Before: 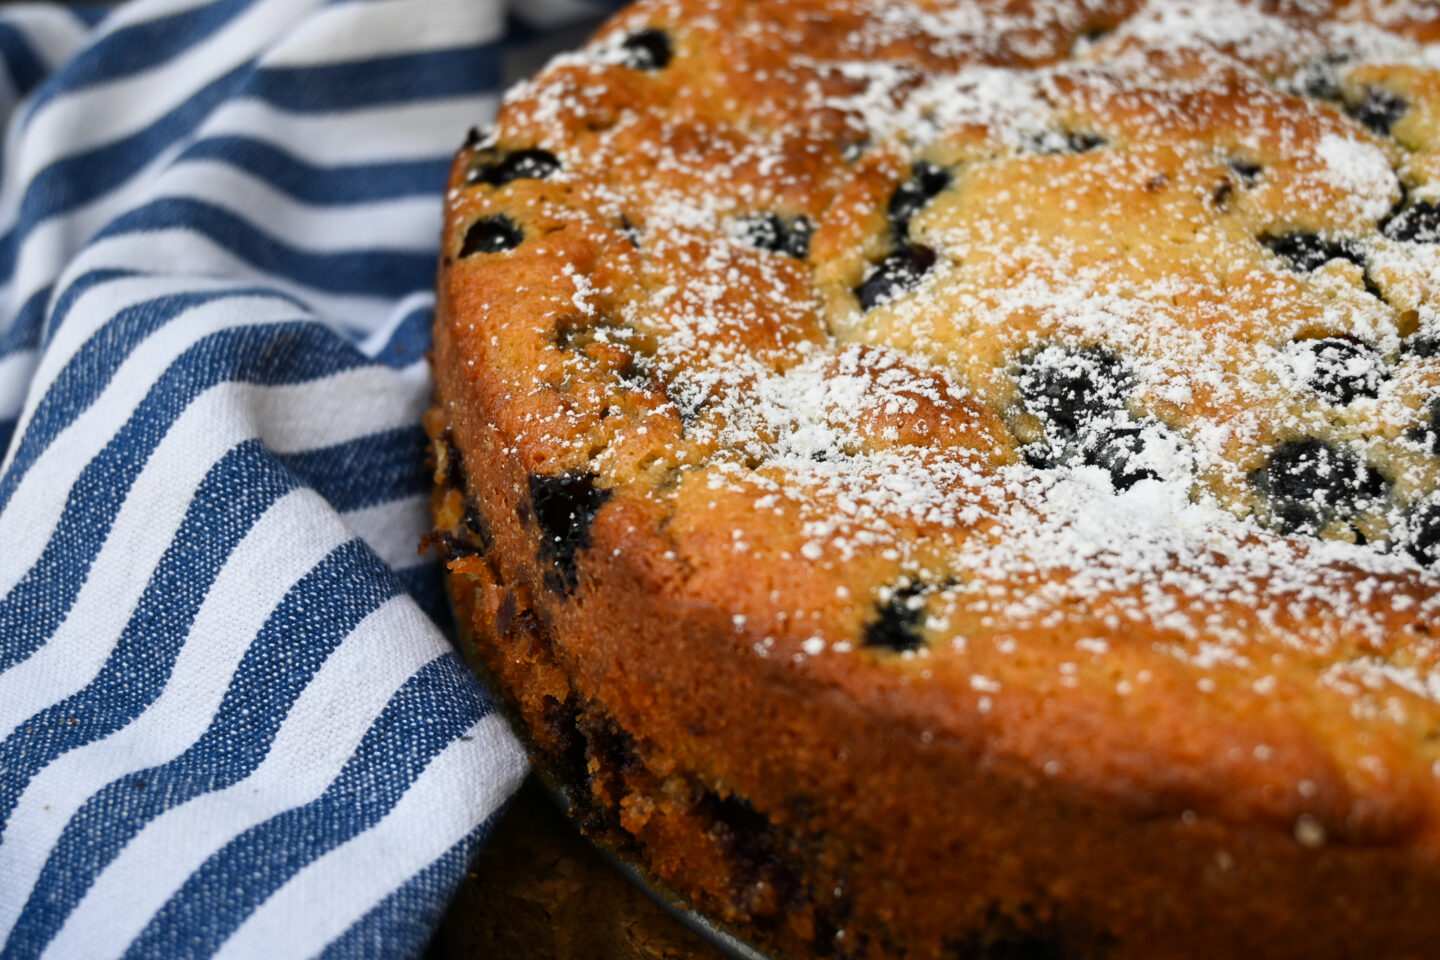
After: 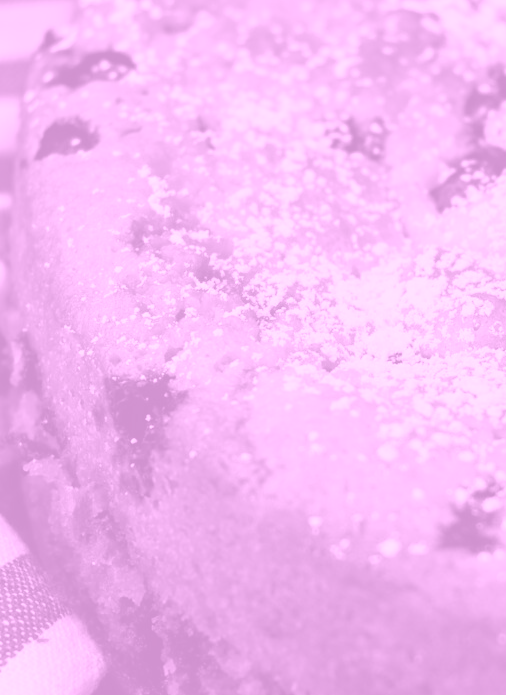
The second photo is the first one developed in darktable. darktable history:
colorize: hue 331.2°, saturation 75%, source mix 30.28%, lightness 70.52%, version 1
crop and rotate: left 29.476%, top 10.214%, right 35.32%, bottom 17.333%
